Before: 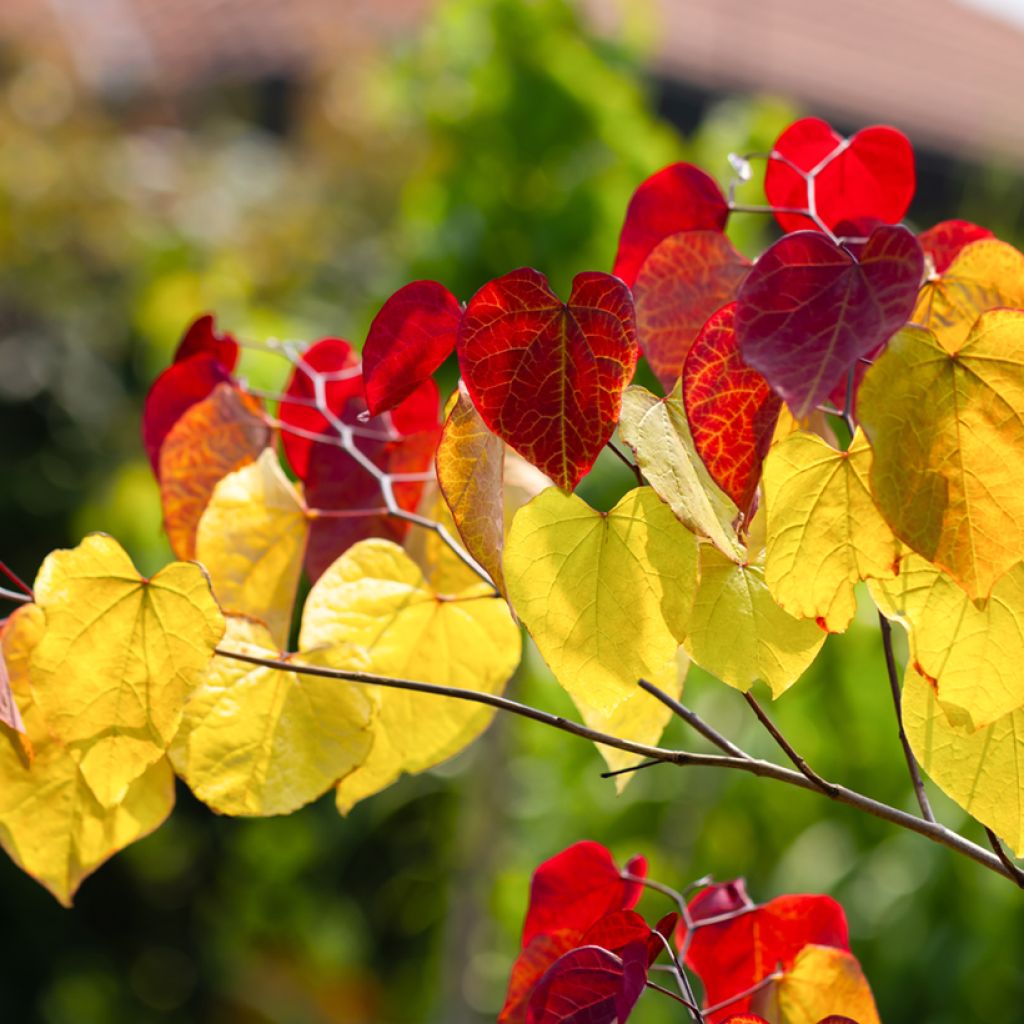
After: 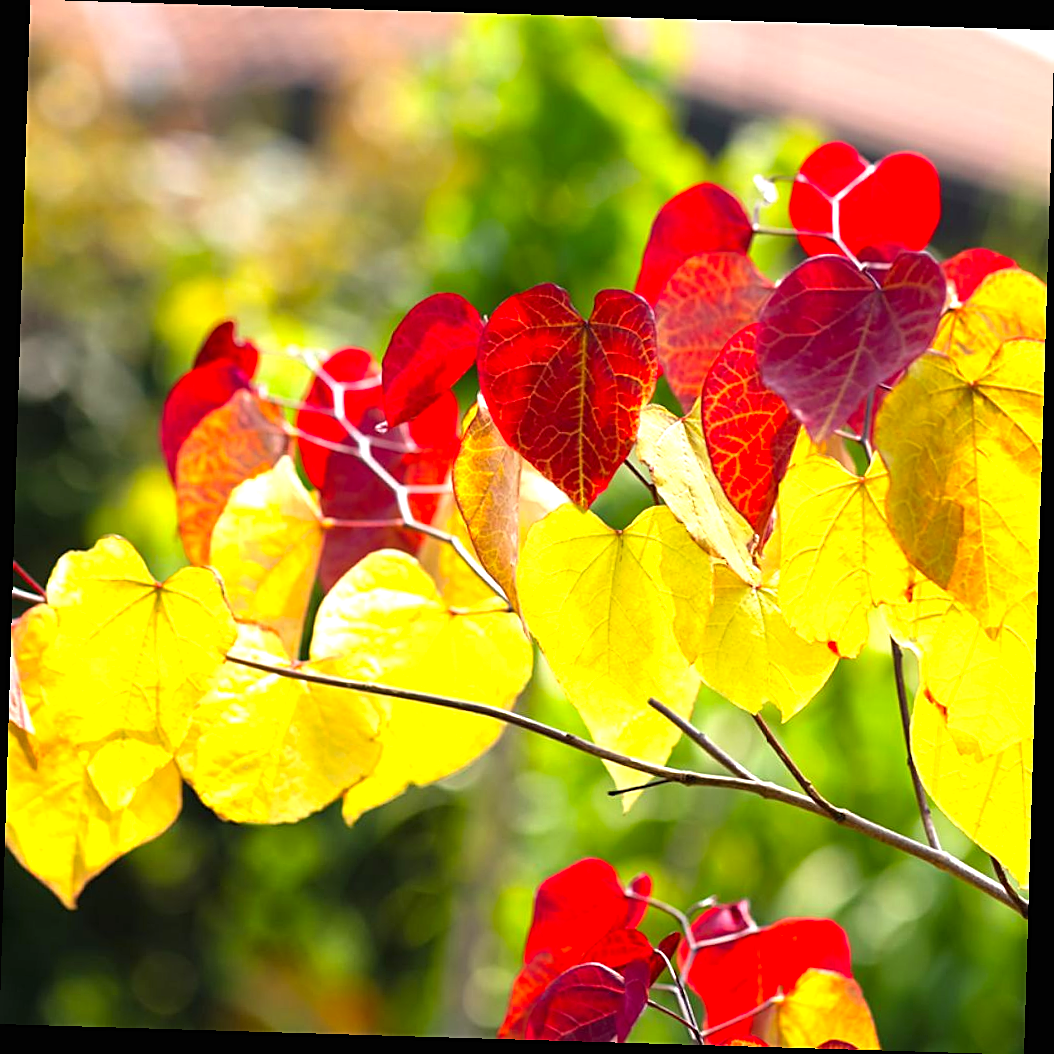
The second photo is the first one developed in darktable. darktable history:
sharpen: on, module defaults
rotate and perspective: rotation 1.72°, automatic cropping off
exposure: black level correction 0, exposure 1 EV, compensate exposure bias true, compensate highlight preservation false
vibrance: on, module defaults
